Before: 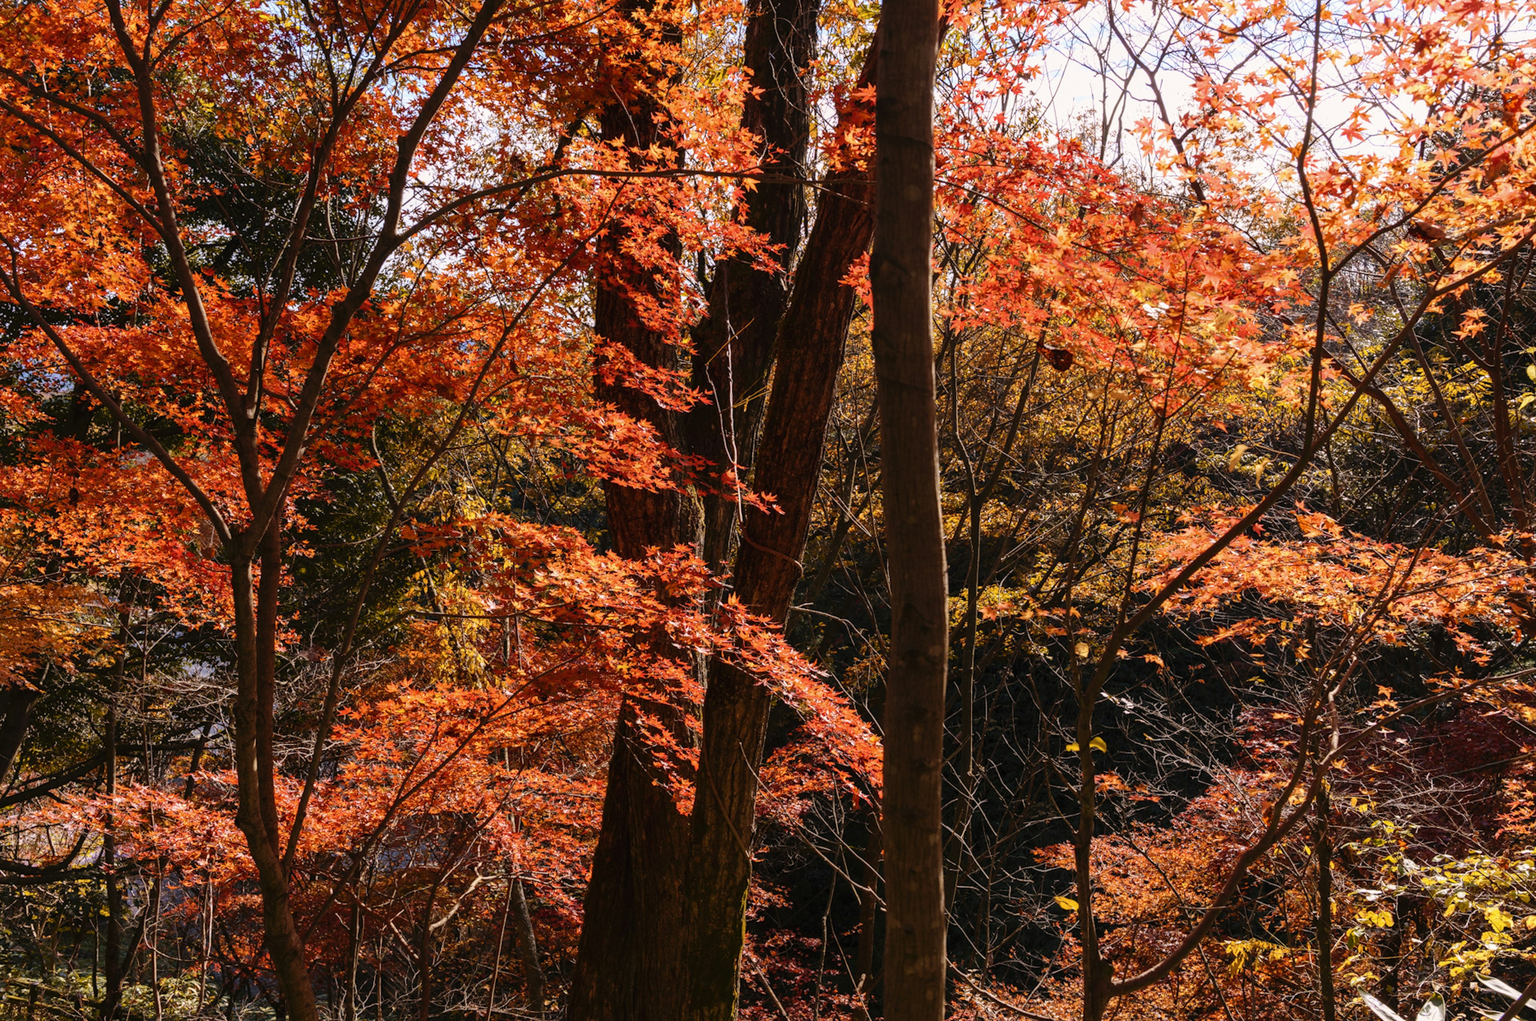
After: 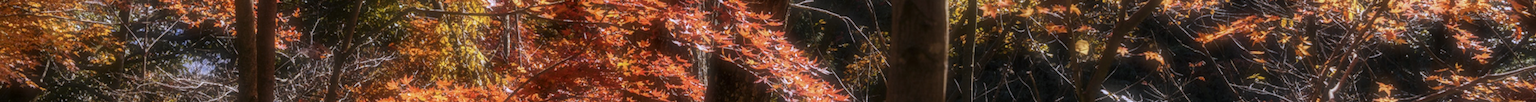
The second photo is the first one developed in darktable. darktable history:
local contrast: detail 130%
crop and rotate: top 59.084%, bottom 30.916%
soften: size 19.52%, mix 20.32%
white balance: red 0.926, green 1.003, blue 1.133
